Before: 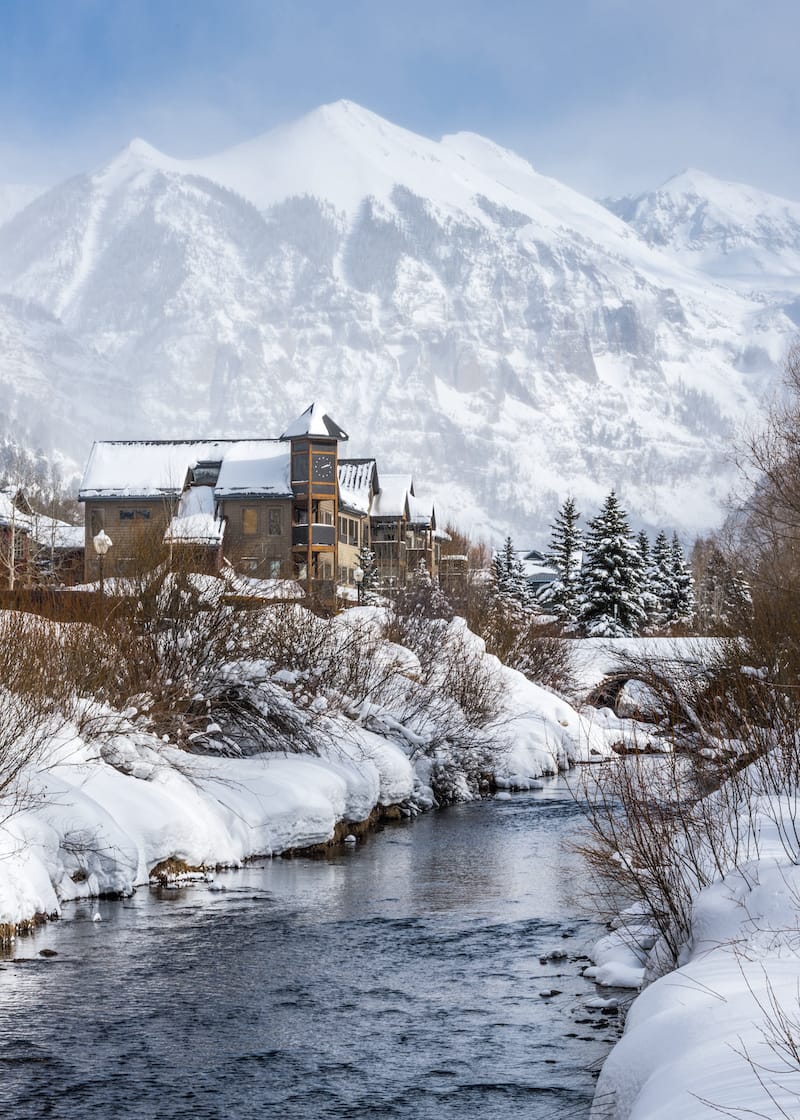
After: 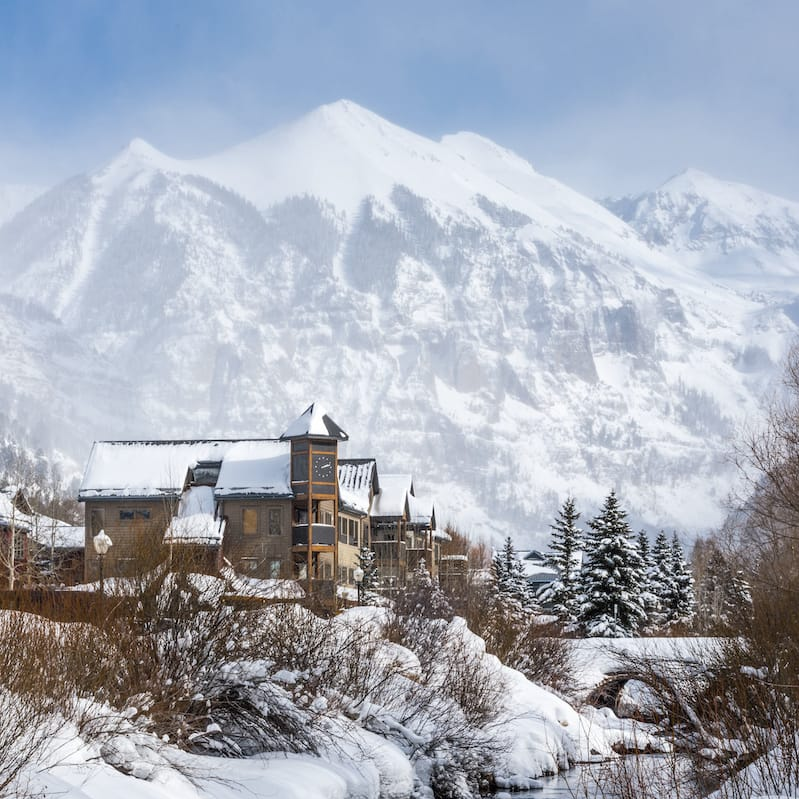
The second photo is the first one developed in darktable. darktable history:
contrast equalizer: y [[0.5 ×6], [0.5 ×6], [0.5, 0.5, 0.501, 0.545, 0.707, 0.863], [0 ×6], [0 ×6]]
crop: bottom 28.576%
